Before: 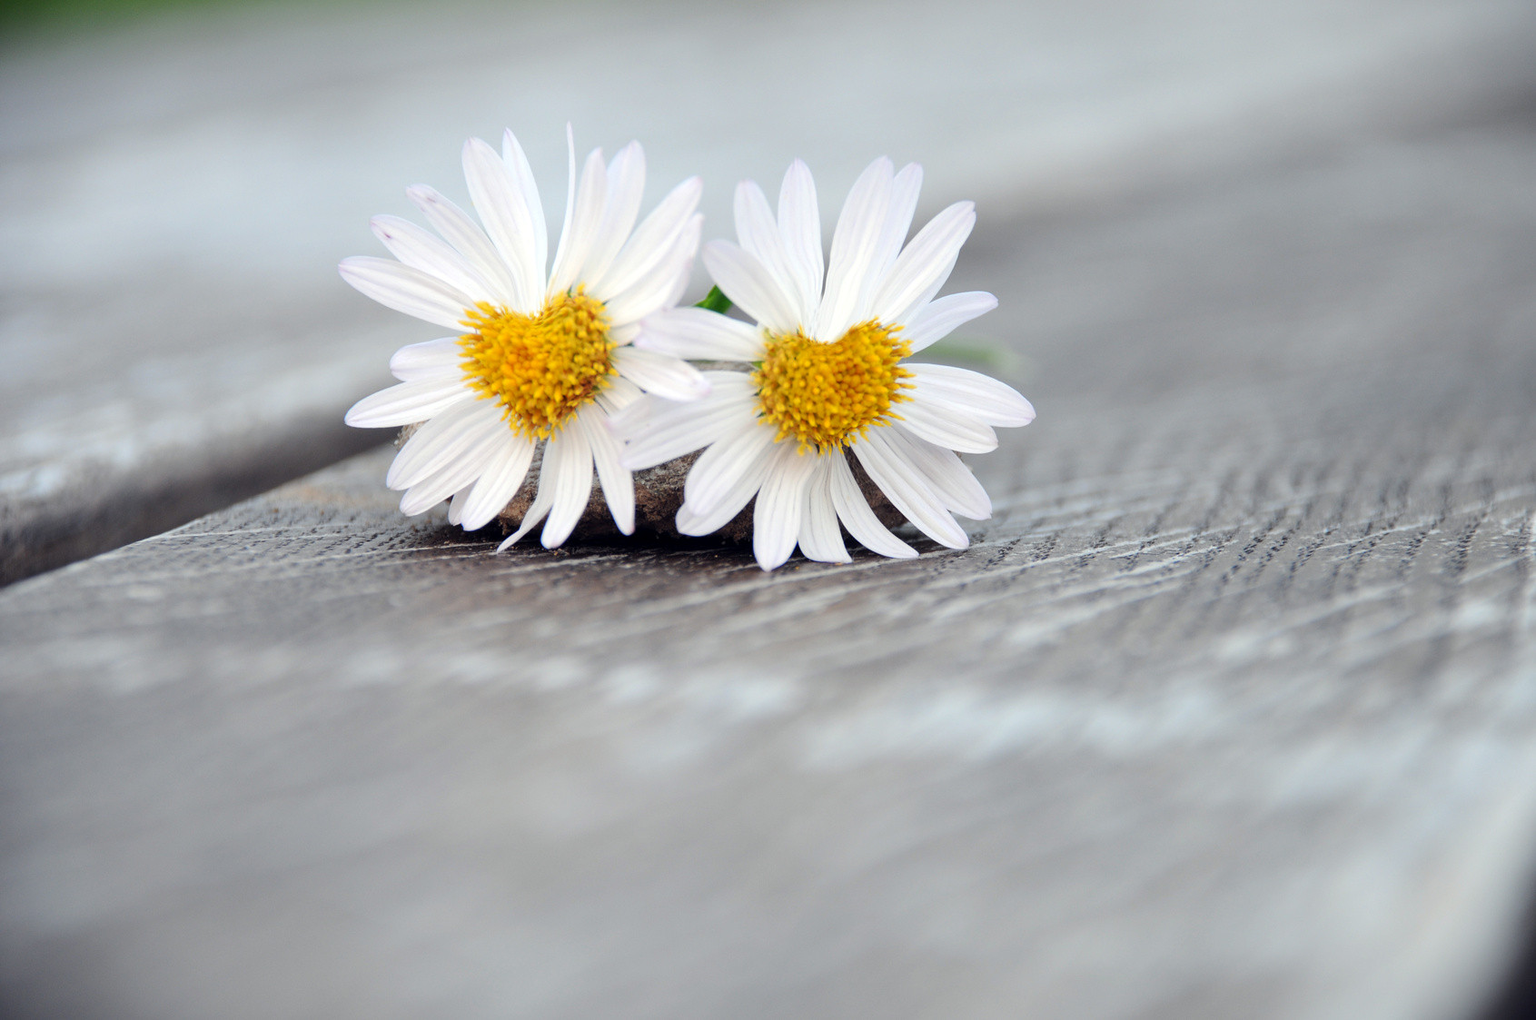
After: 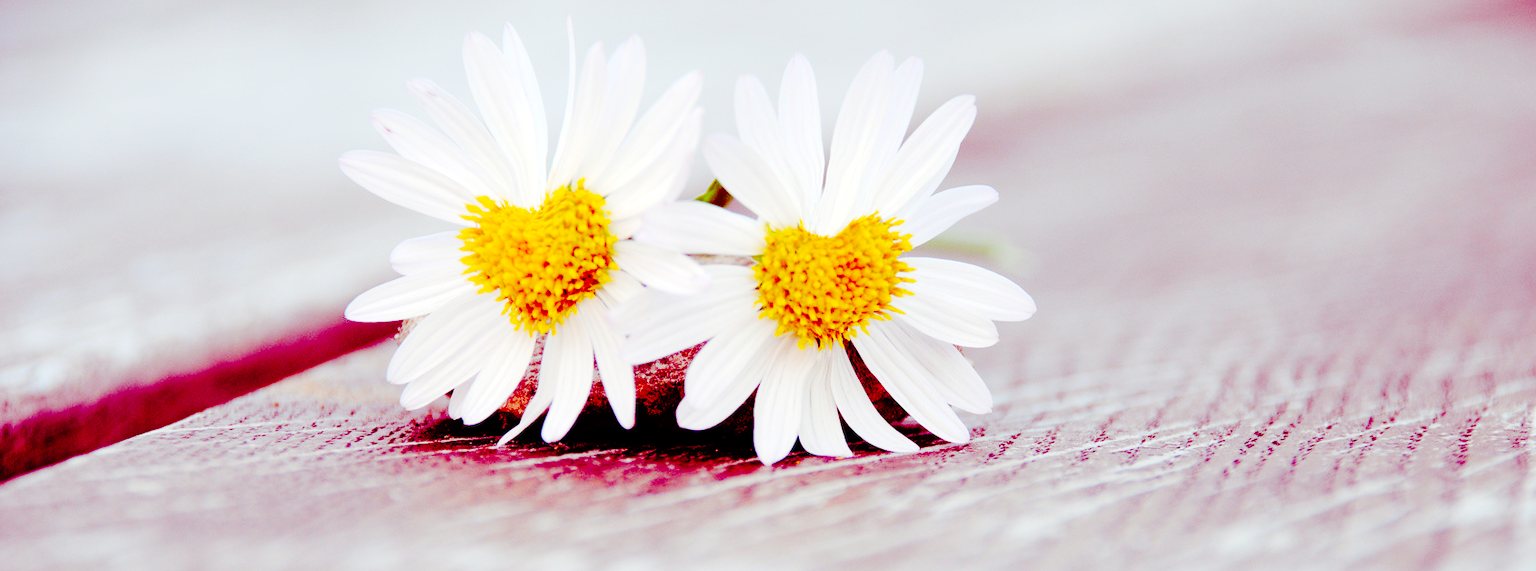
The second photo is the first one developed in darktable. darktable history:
color balance rgb: shadows lift › luminance -18.465%, shadows lift › chroma 35.245%, perceptual saturation grading › global saturation 30.714%, global vibrance 20%
base curve: curves: ch0 [(0, 0) (0.036, 0.01) (0.123, 0.254) (0.258, 0.504) (0.507, 0.748) (1, 1)], preserve colors none
crop and rotate: top 10.419%, bottom 33.507%
